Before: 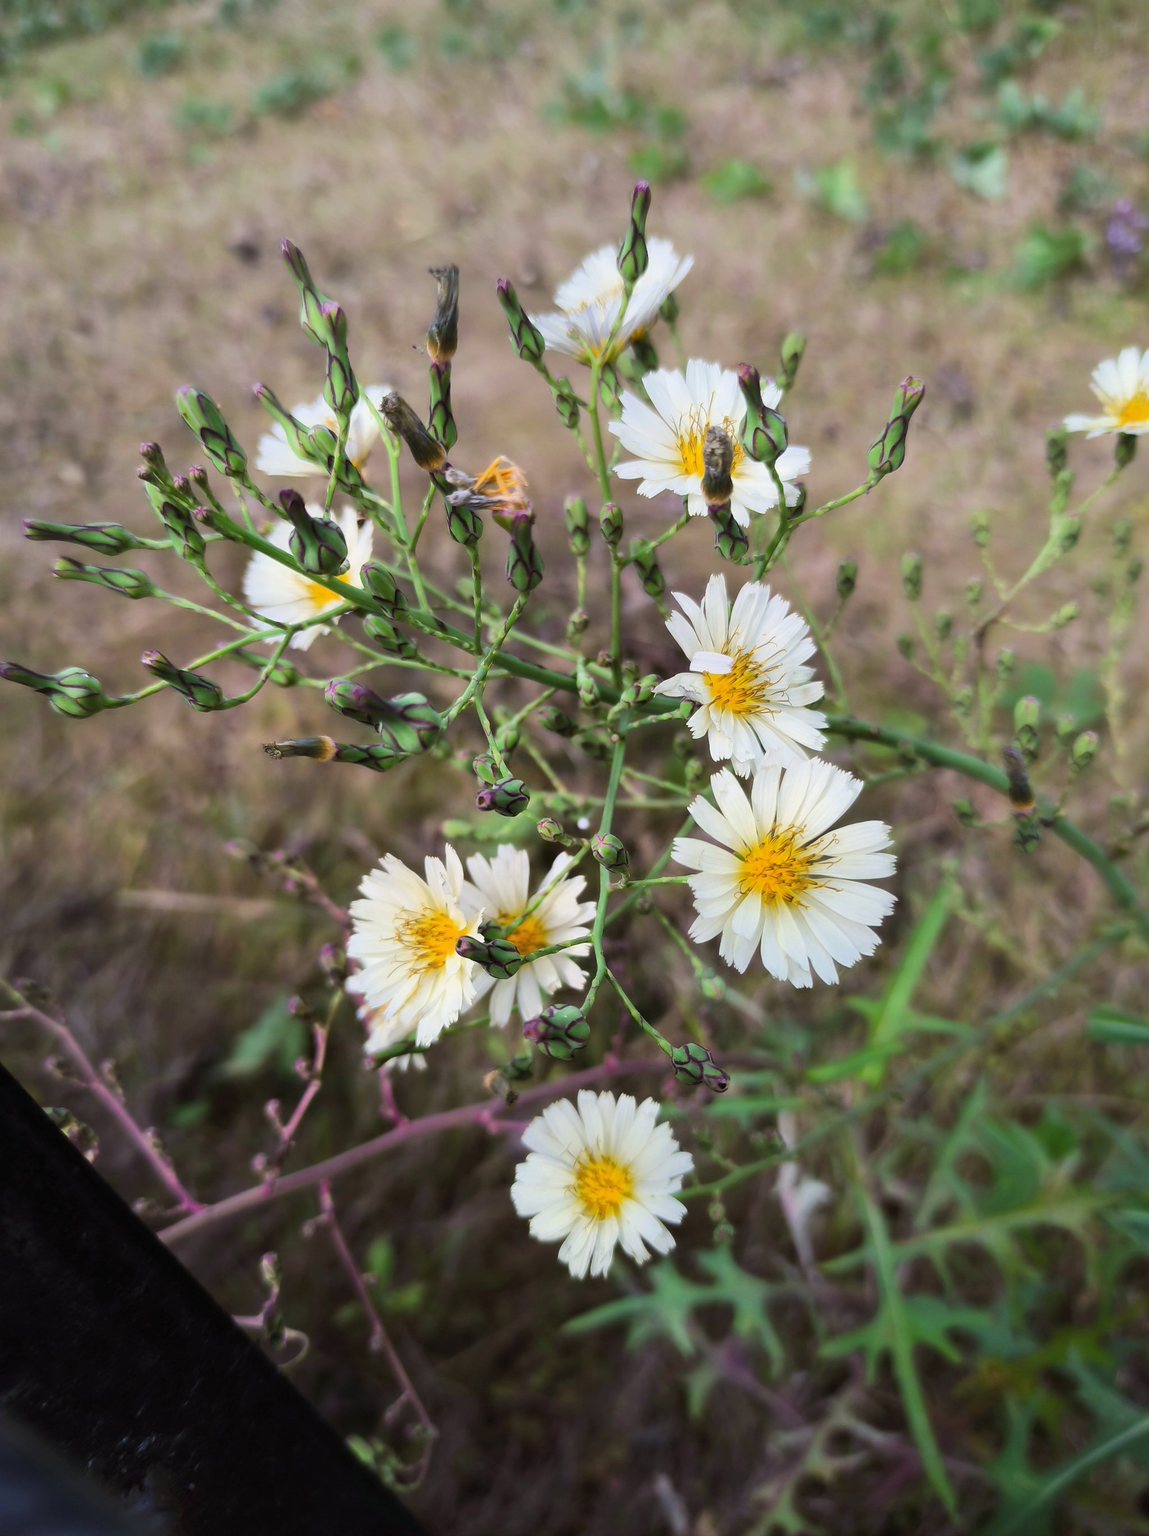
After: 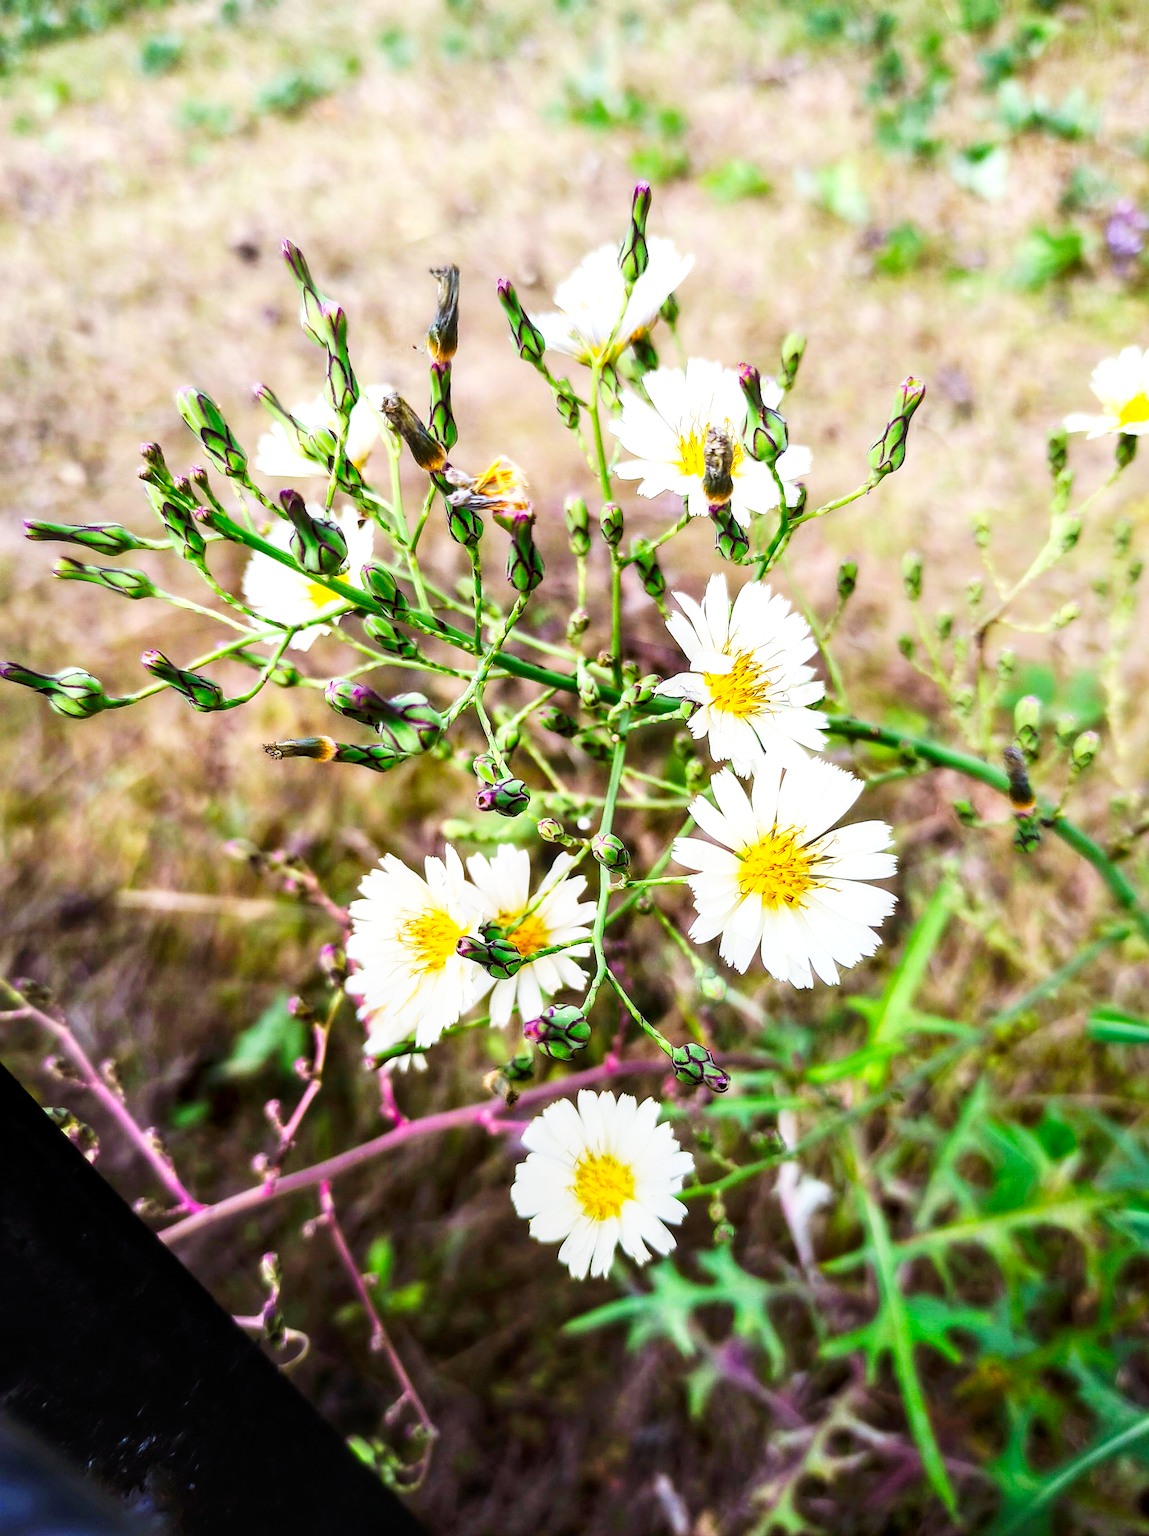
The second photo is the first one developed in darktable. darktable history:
color correction: highlights b* 0.033, saturation 1.34
local contrast: detail 130%
sharpen: on, module defaults
base curve: curves: ch0 [(0, 0) (0.007, 0.004) (0.027, 0.03) (0.046, 0.07) (0.207, 0.54) (0.442, 0.872) (0.673, 0.972) (1, 1)], preserve colors none
